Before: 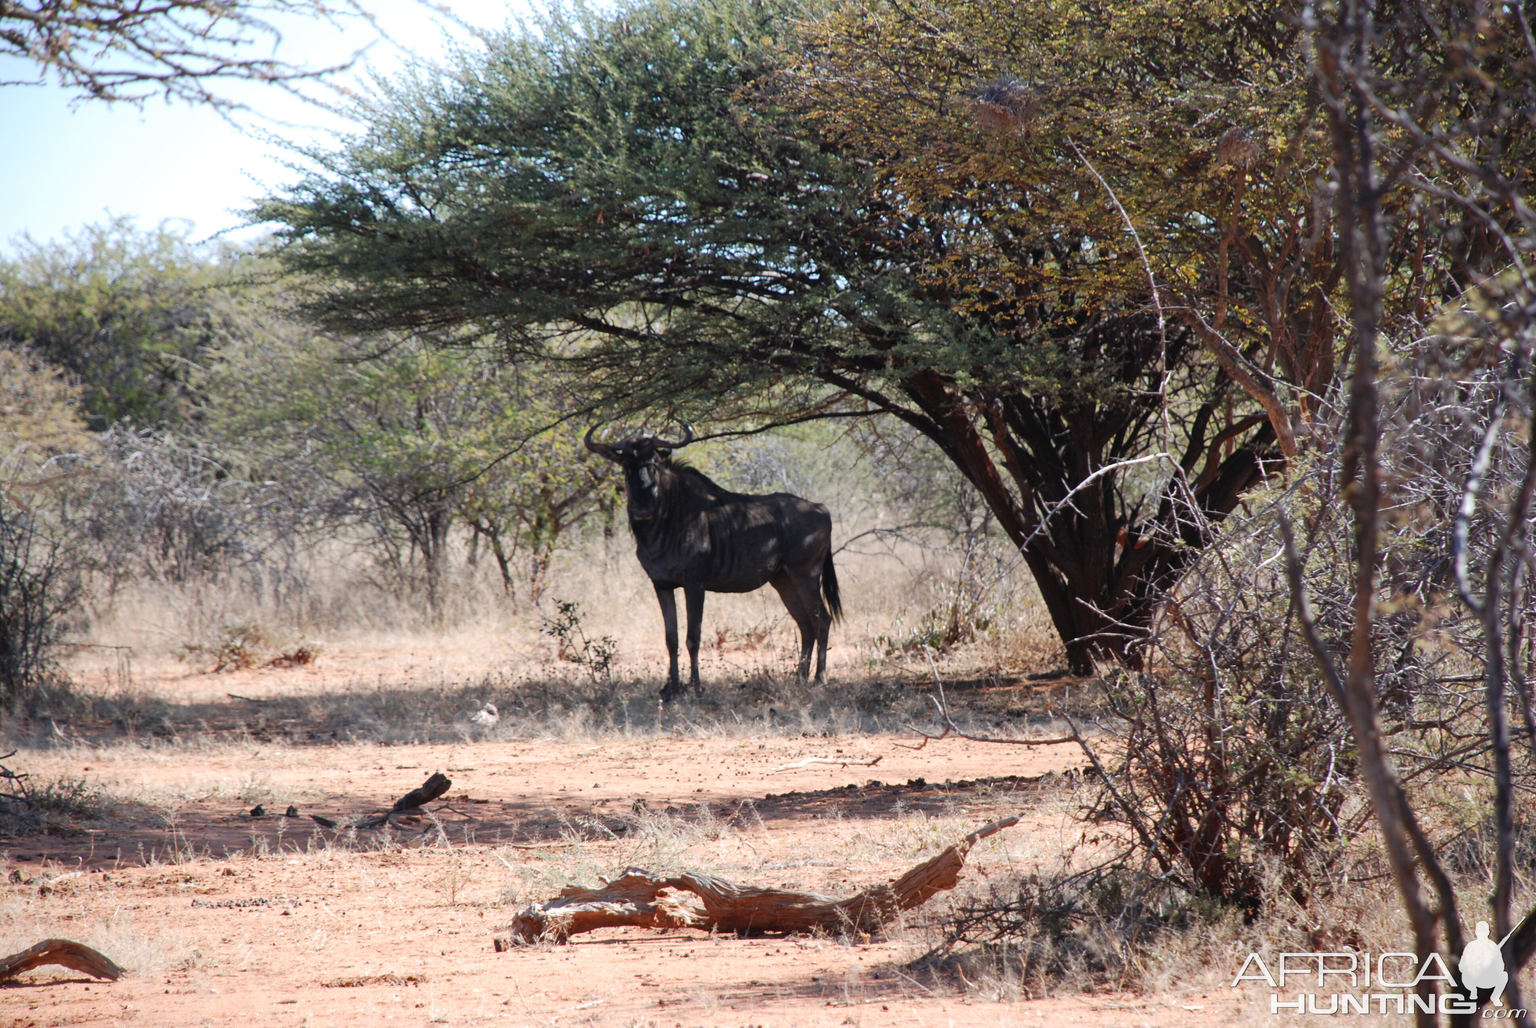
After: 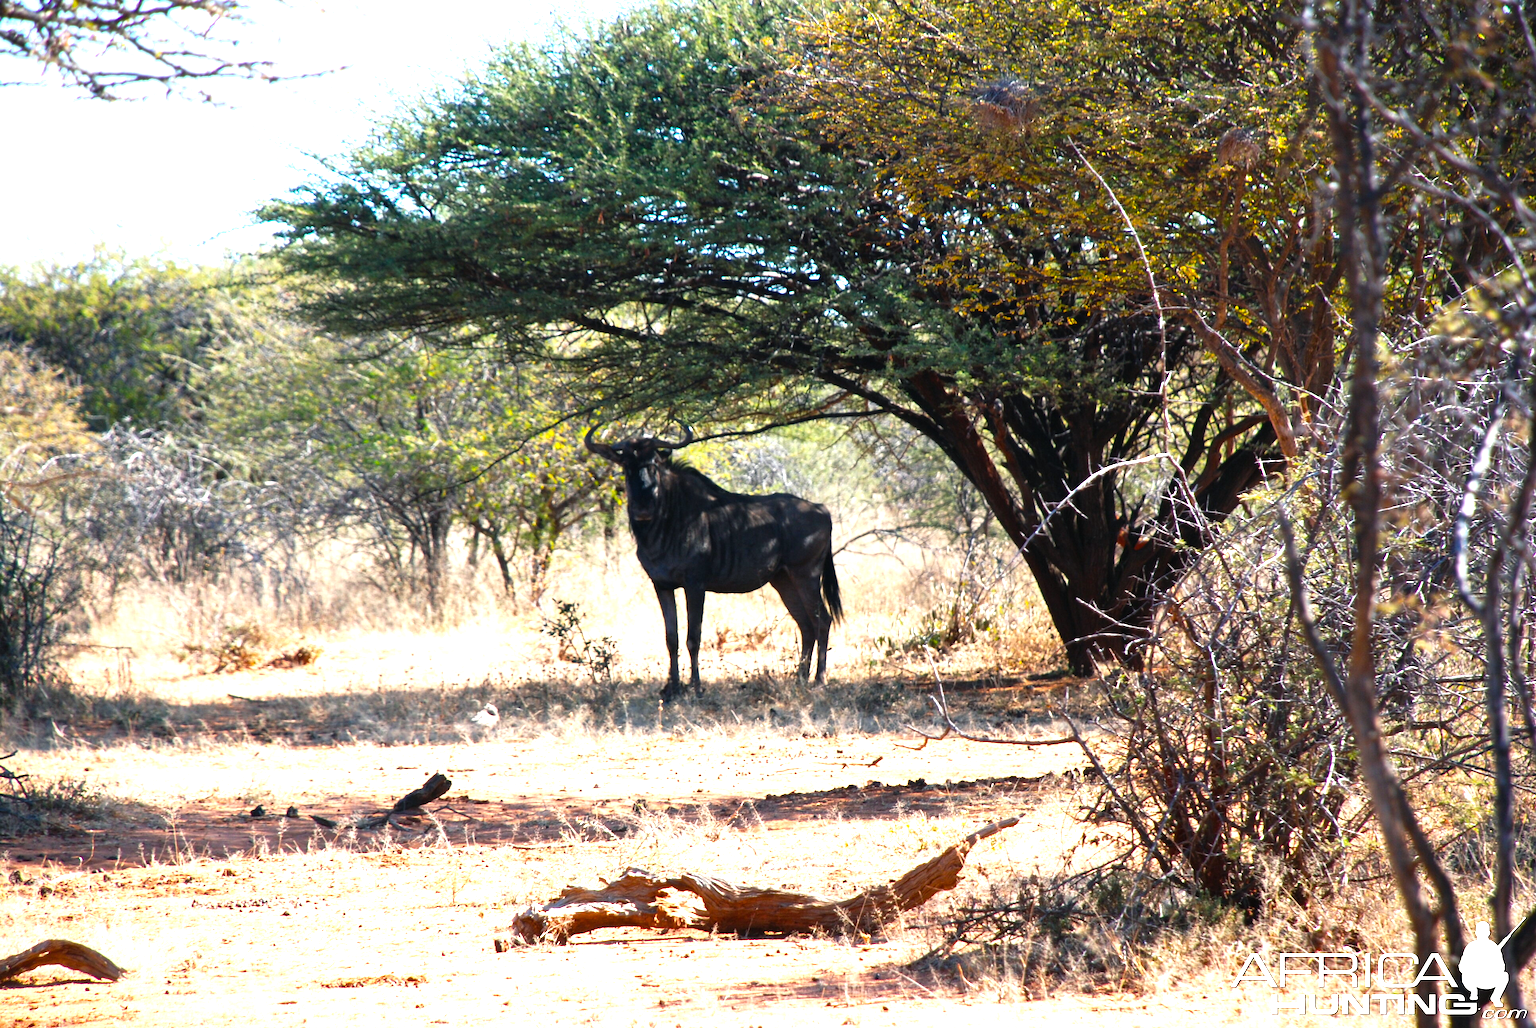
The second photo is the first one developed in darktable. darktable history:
color balance rgb: shadows lift › chroma 2.691%, shadows lift › hue 189.9°, highlights gain › luminance 6.53%, highlights gain › chroma 1.33%, highlights gain › hue 91.84°, perceptual saturation grading › global saturation 25.498%, perceptual brilliance grading › global brilliance 12.517%, perceptual brilliance grading › highlights 14.74%, global vibrance 35.681%, contrast 10.55%
